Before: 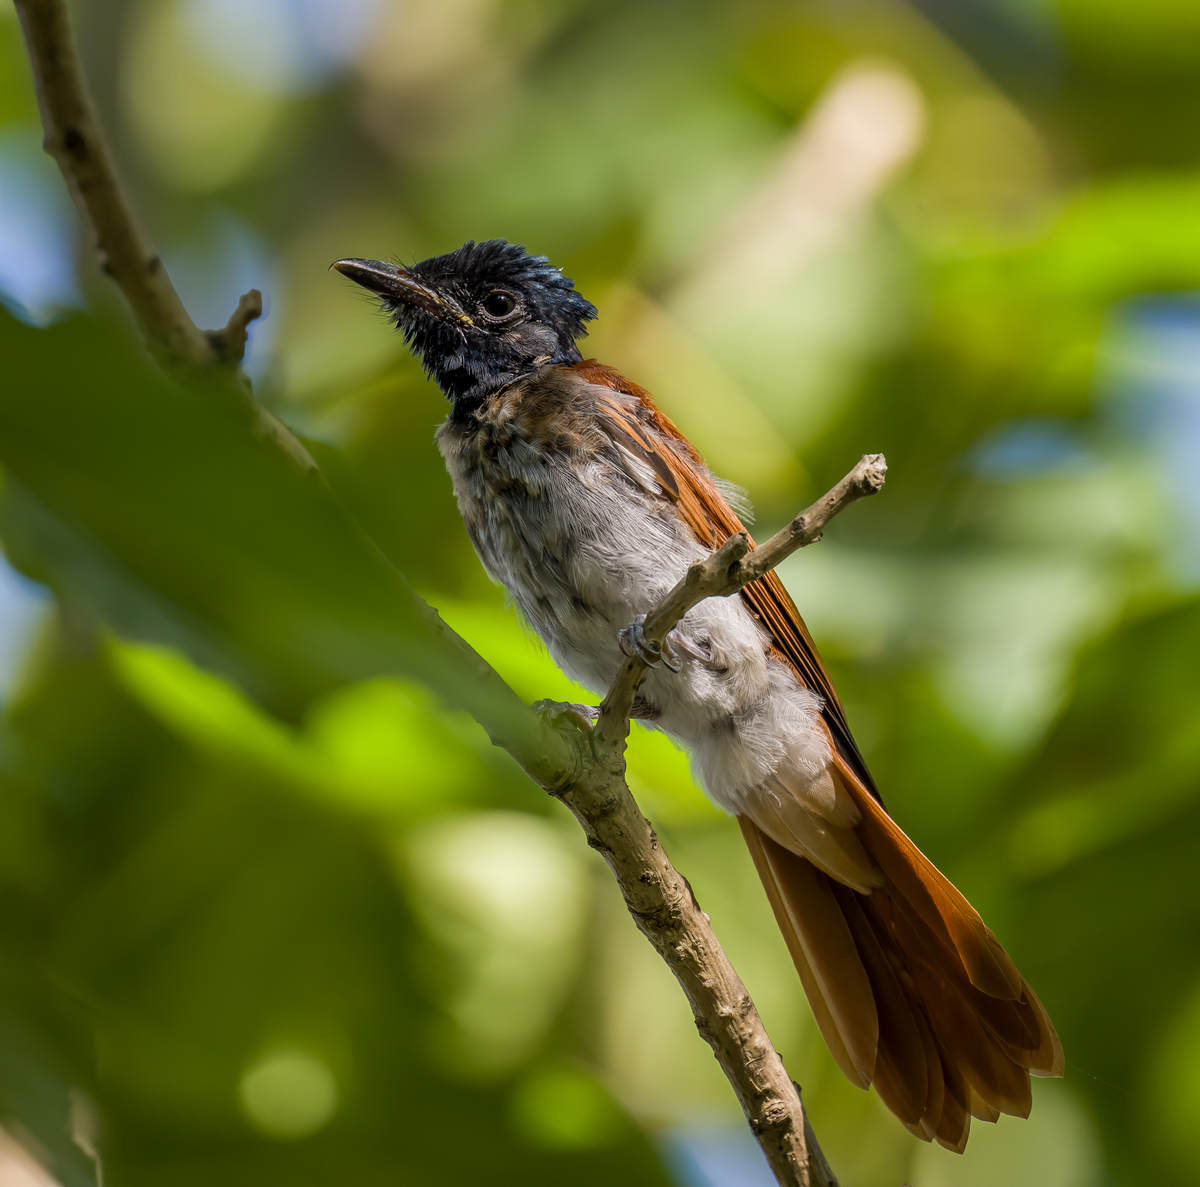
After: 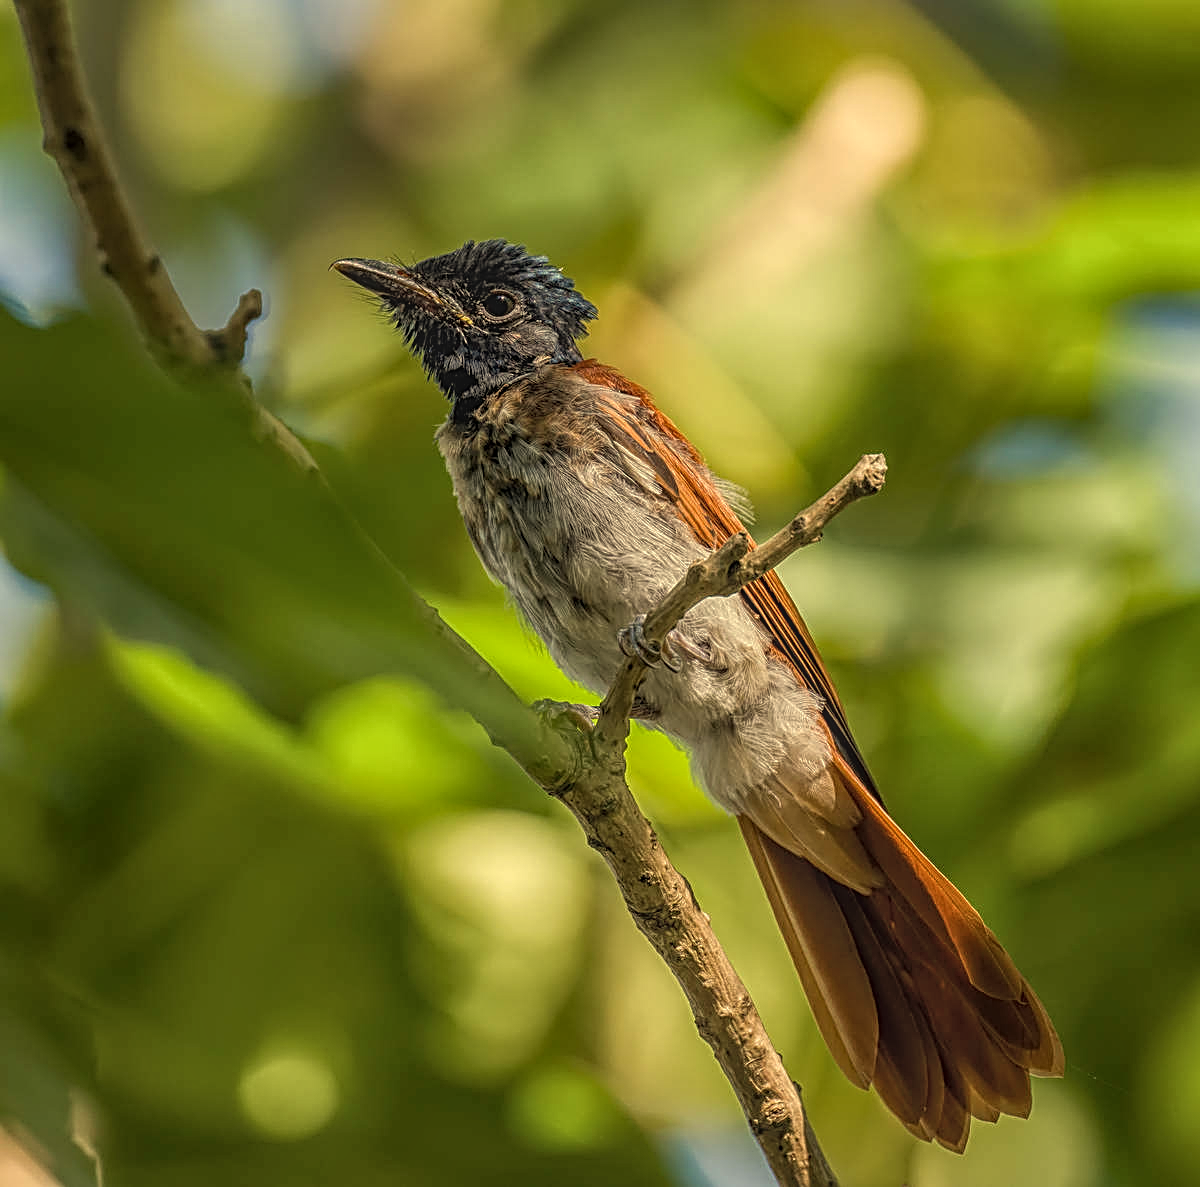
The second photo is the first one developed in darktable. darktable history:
local contrast: highlights 66%, shadows 33%, detail 166%, midtone range 0.2
white balance: red 1.08, blue 0.791
sharpen: radius 2.584, amount 0.688
